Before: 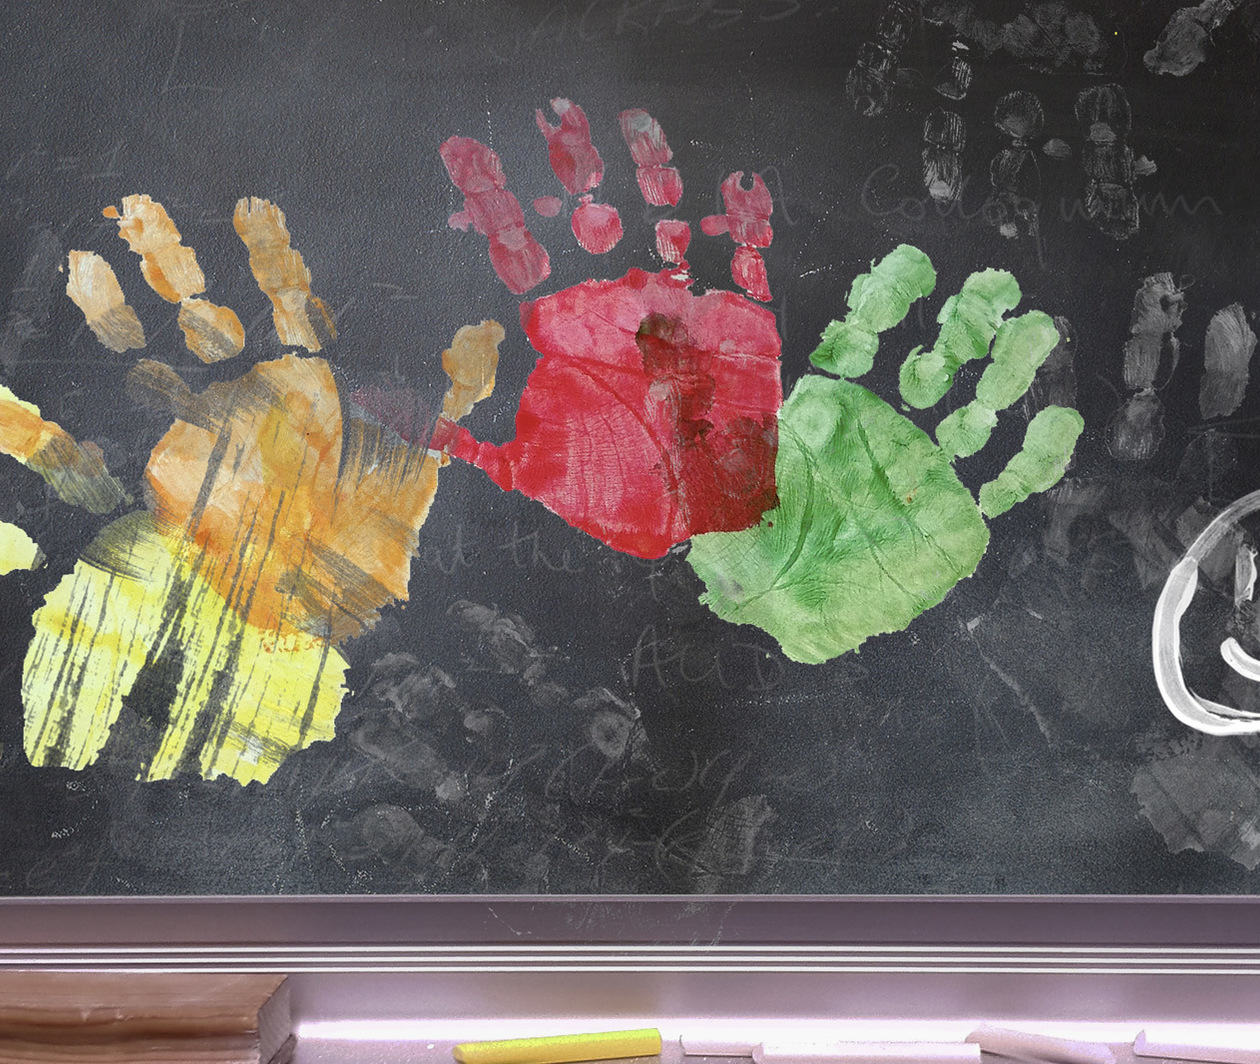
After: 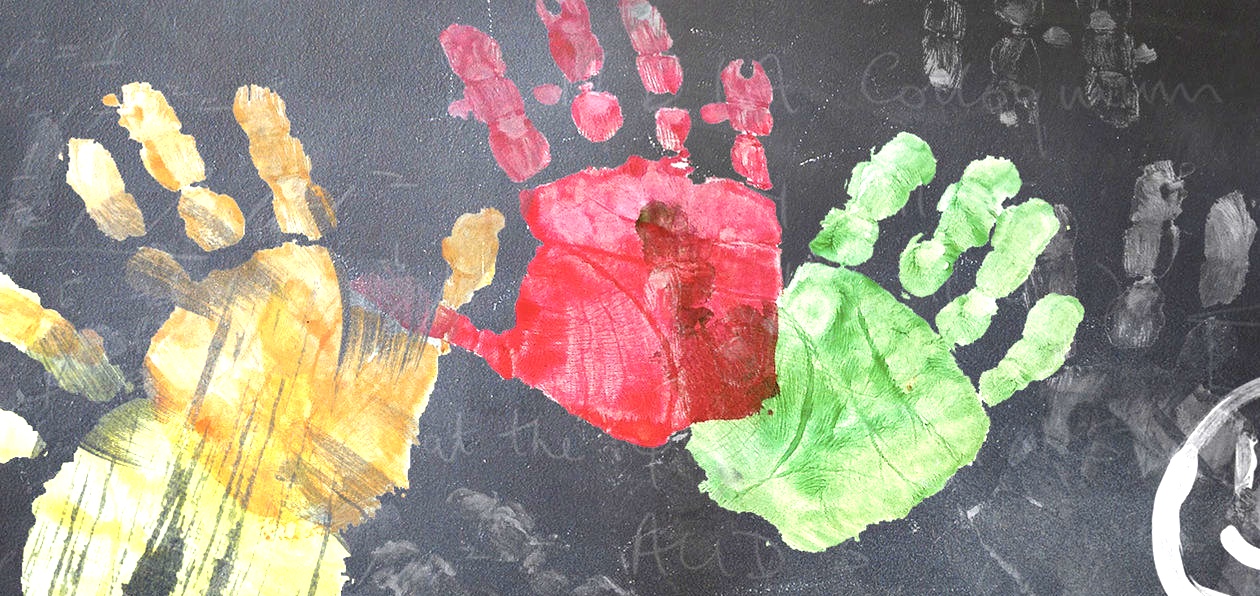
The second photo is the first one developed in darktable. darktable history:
exposure: black level correction 0, exposure 1.026 EV, compensate highlight preservation false
velvia: on, module defaults
crop and rotate: top 10.584%, bottom 33.39%
